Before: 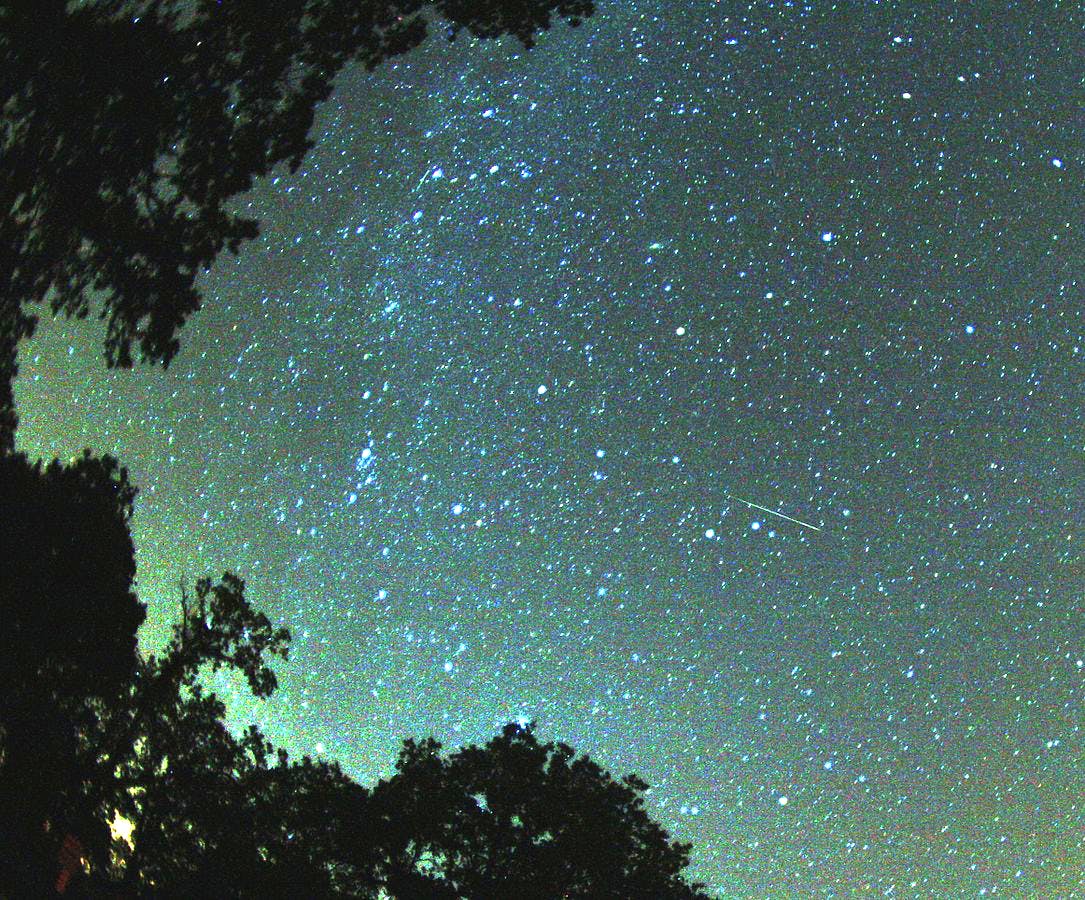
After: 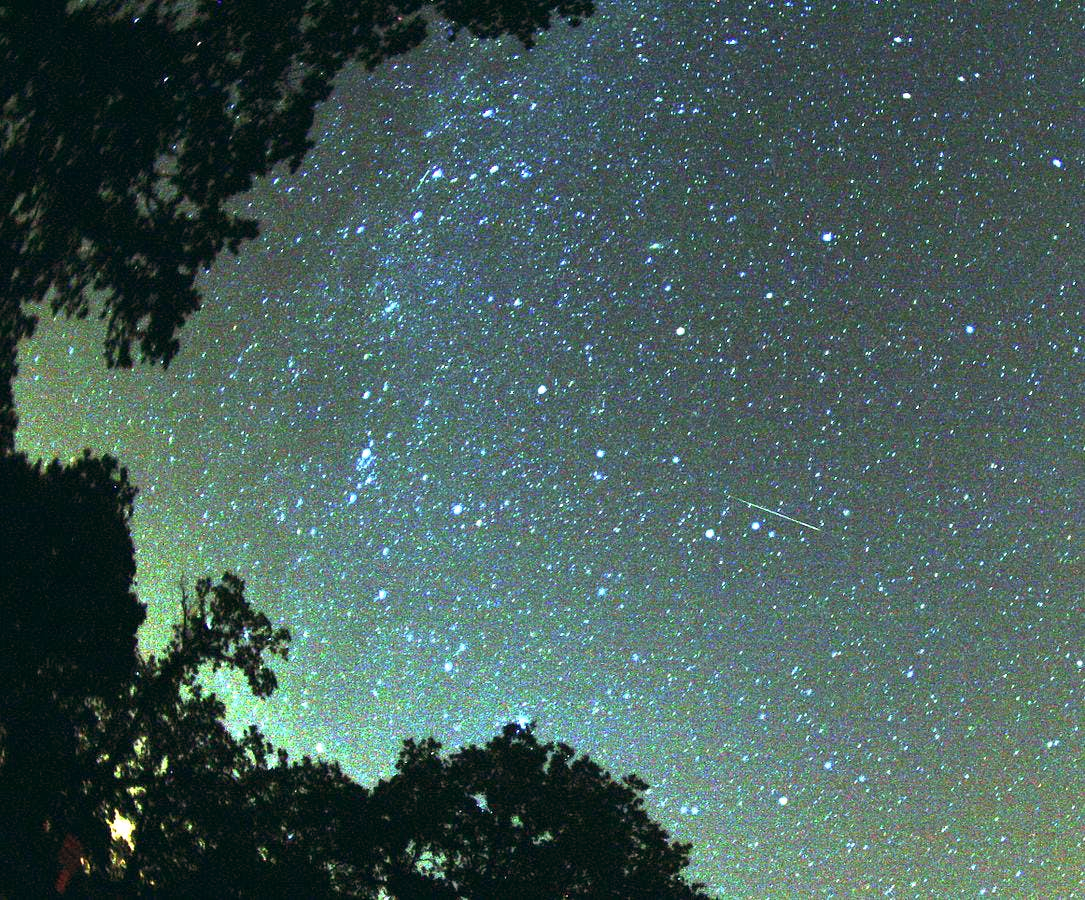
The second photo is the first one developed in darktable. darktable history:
white balance: red 0.988, blue 1.017
color balance: lift [0.998, 0.998, 1.001, 1.002], gamma [0.995, 1.025, 0.992, 0.975], gain [0.995, 1.02, 0.997, 0.98]
